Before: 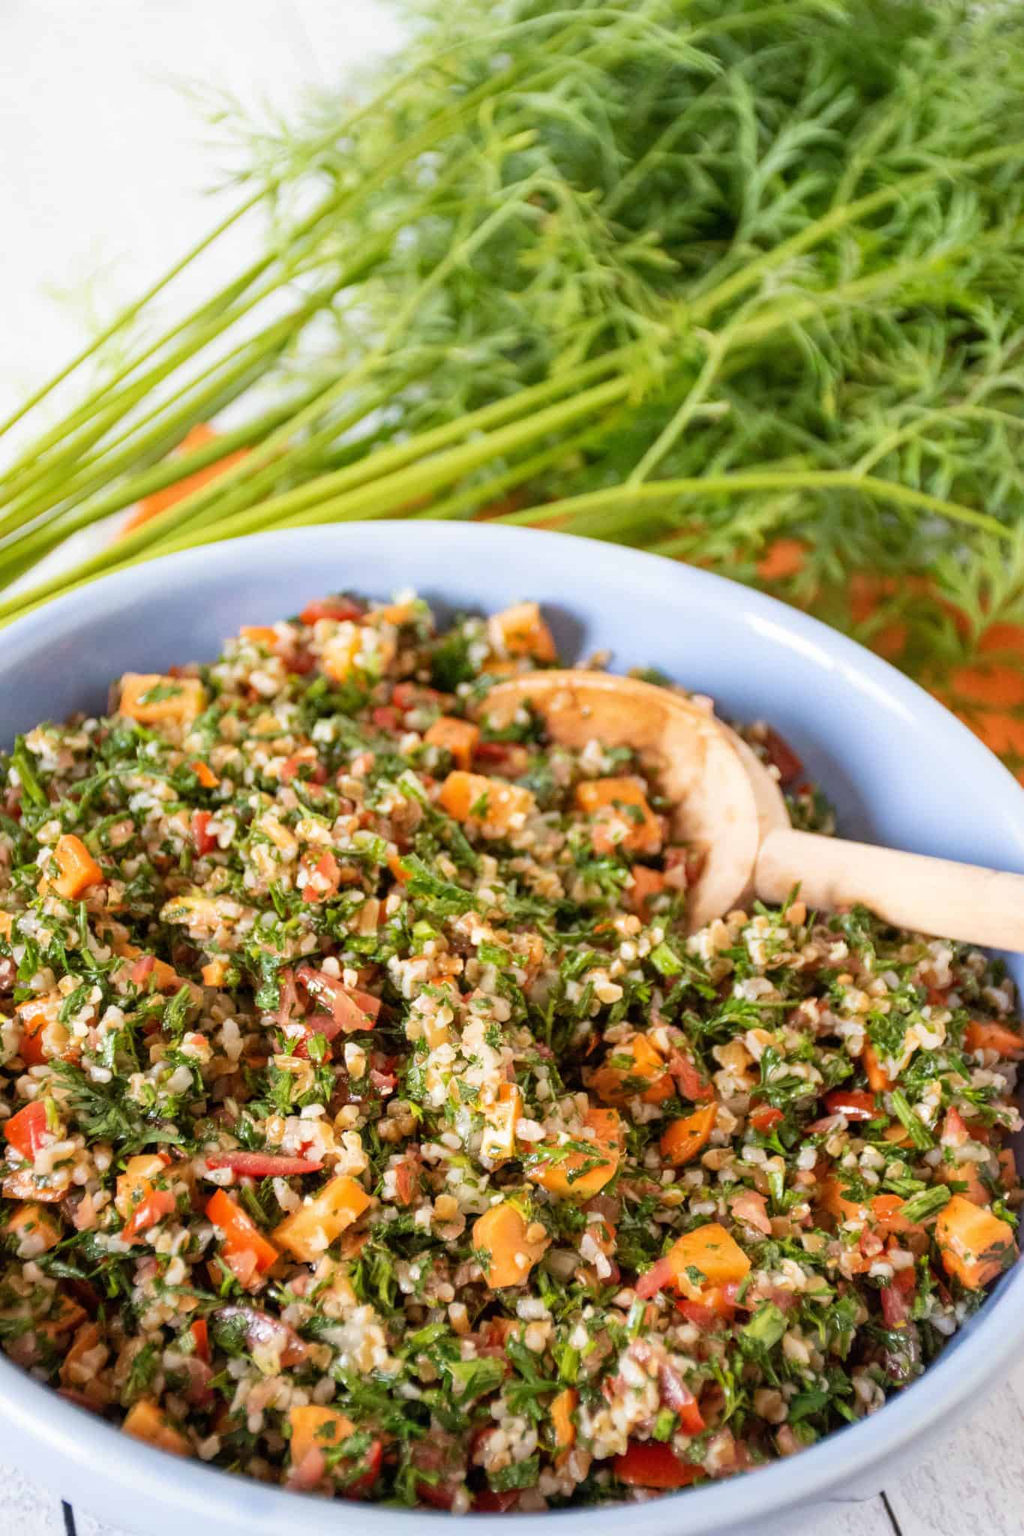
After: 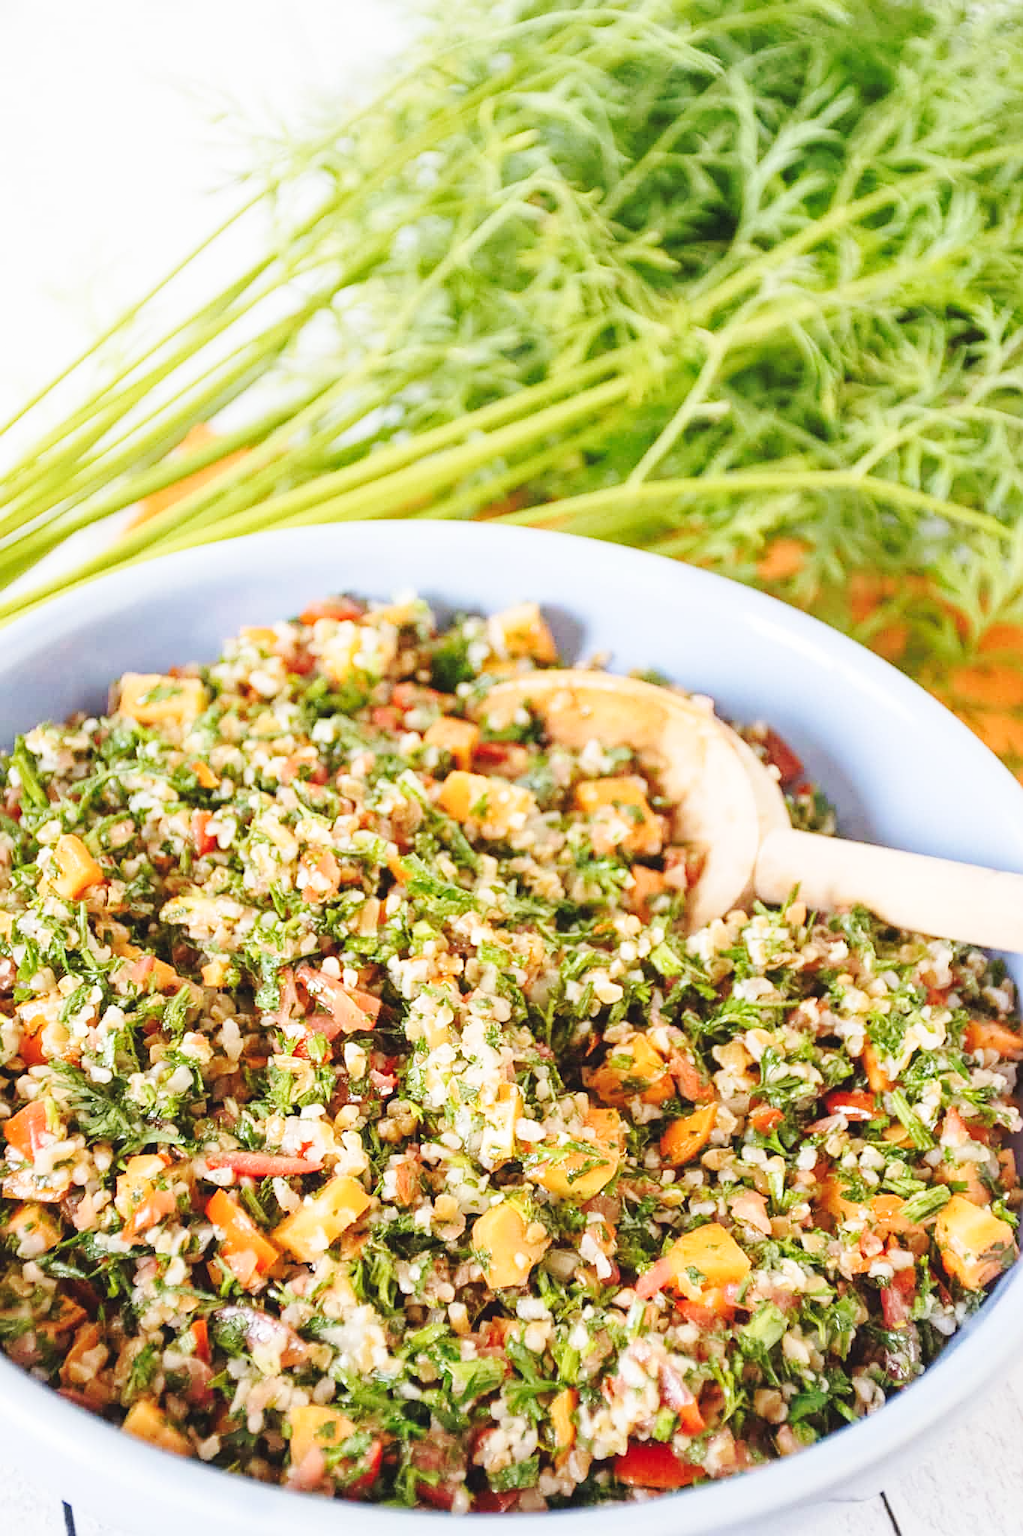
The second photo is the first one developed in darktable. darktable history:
base curve: curves: ch0 [(0, 0.007) (0.028, 0.063) (0.121, 0.311) (0.46, 0.743) (0.859, 0.957) (1, 1)], preserve colors none
sharpen: on, module defaults
